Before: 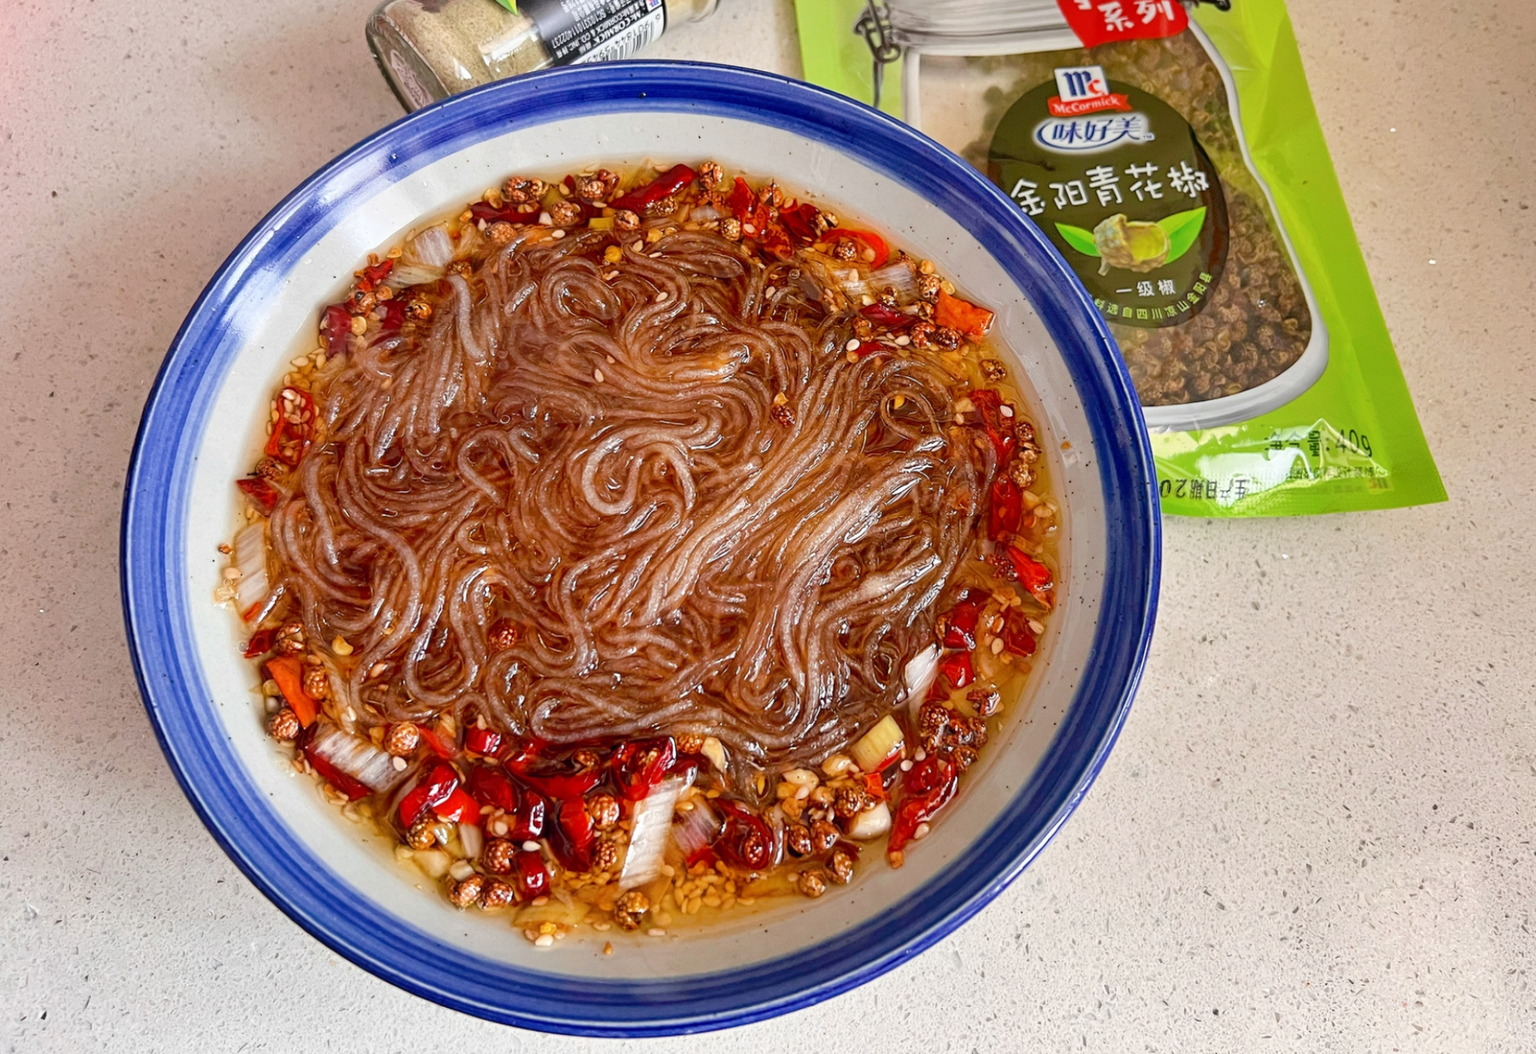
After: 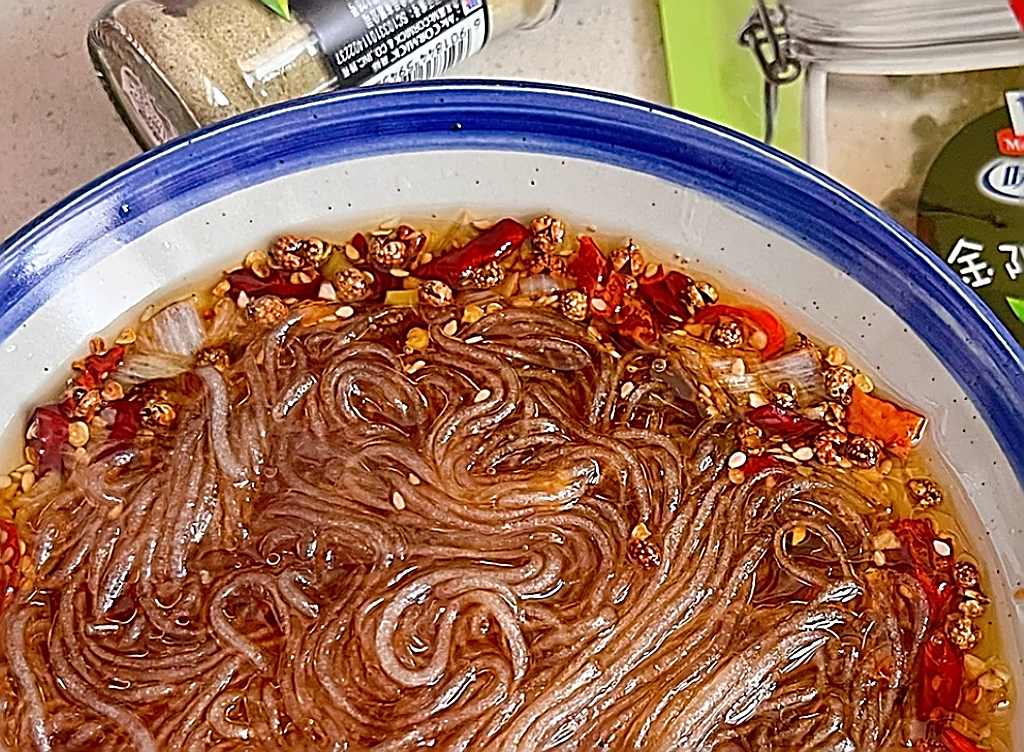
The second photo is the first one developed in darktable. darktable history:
crop: left 19.556%, right 30.401%, bottom 46.458%
sharpen: amount 2
